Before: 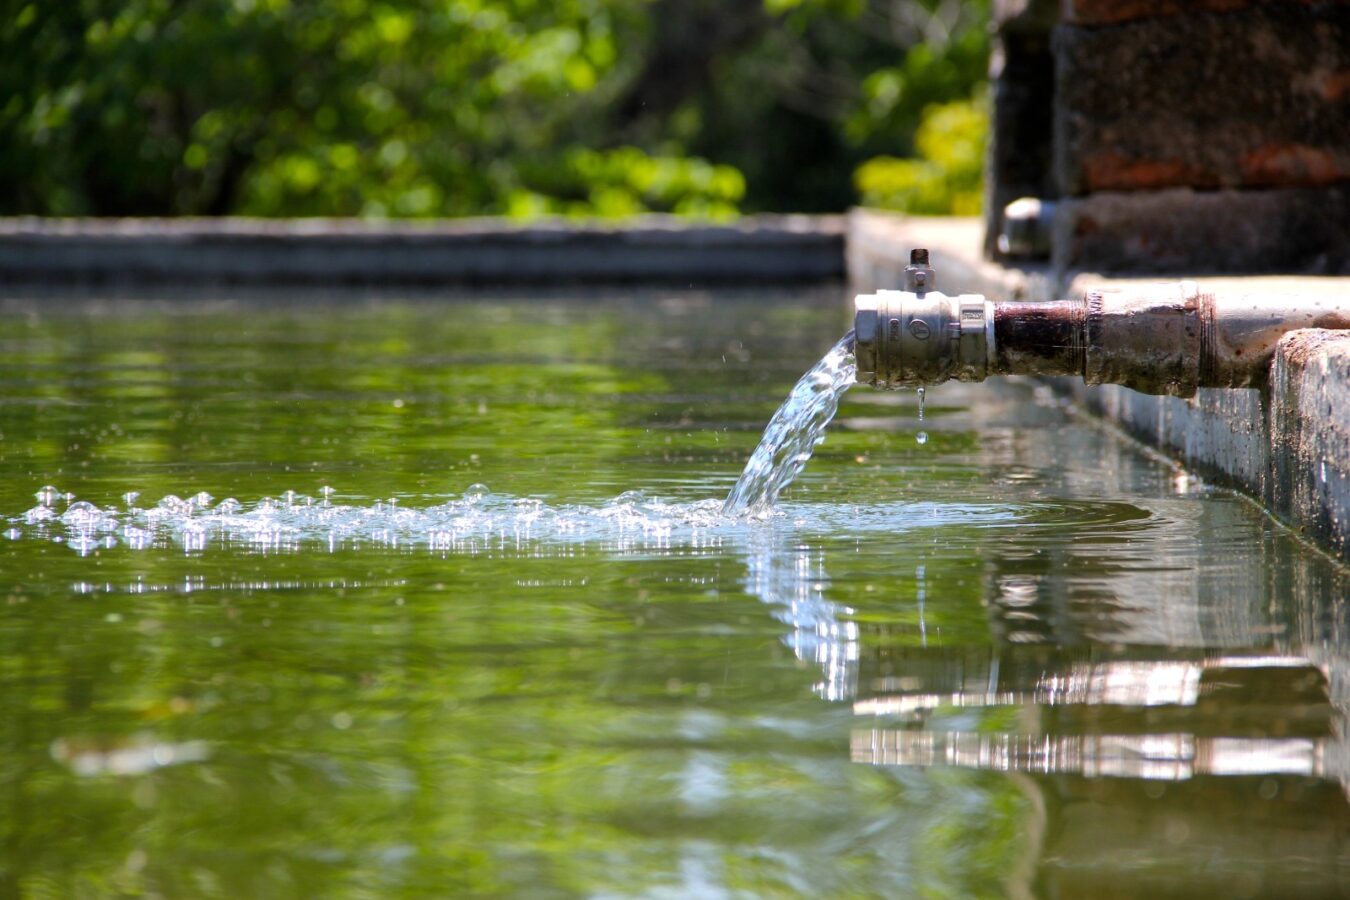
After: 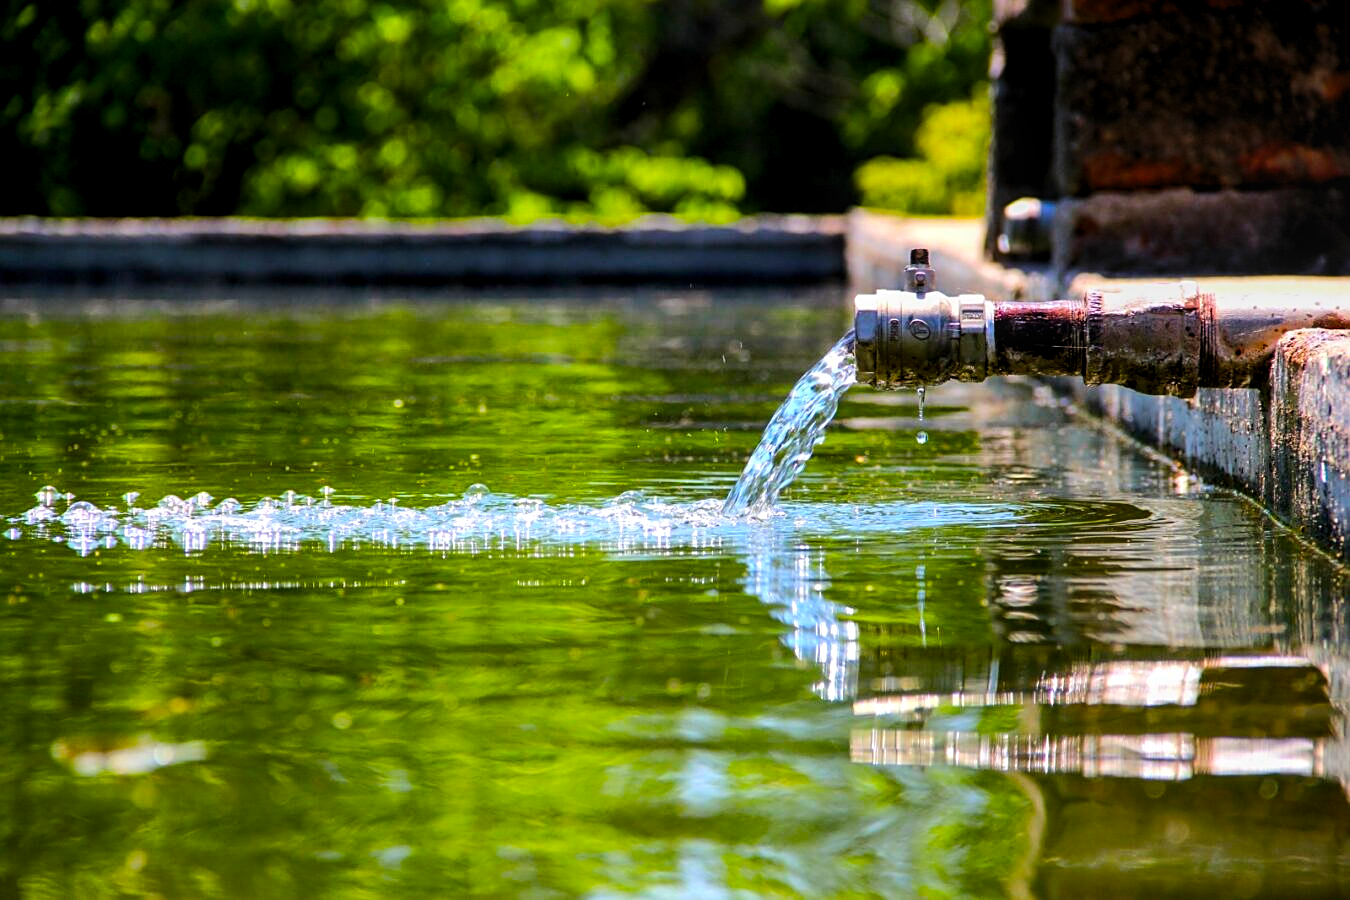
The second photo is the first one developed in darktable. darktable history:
sharpen: on, module defaults
local contrast: on, module defaults
color balance rgb: linear chroma grading › global chroma 19.668%, perceptual saturation grading › global saturation 30.486%, global vibrance 20%
tone curve: curves: ch0 [(0.029, 0) (0.134, 0.063) (0.249, 0.198) (0.378, 0.365) (0.499, 0.529) (1, 1)]
contrast brightness saturation: contrast 0.042, saturation 0.159
